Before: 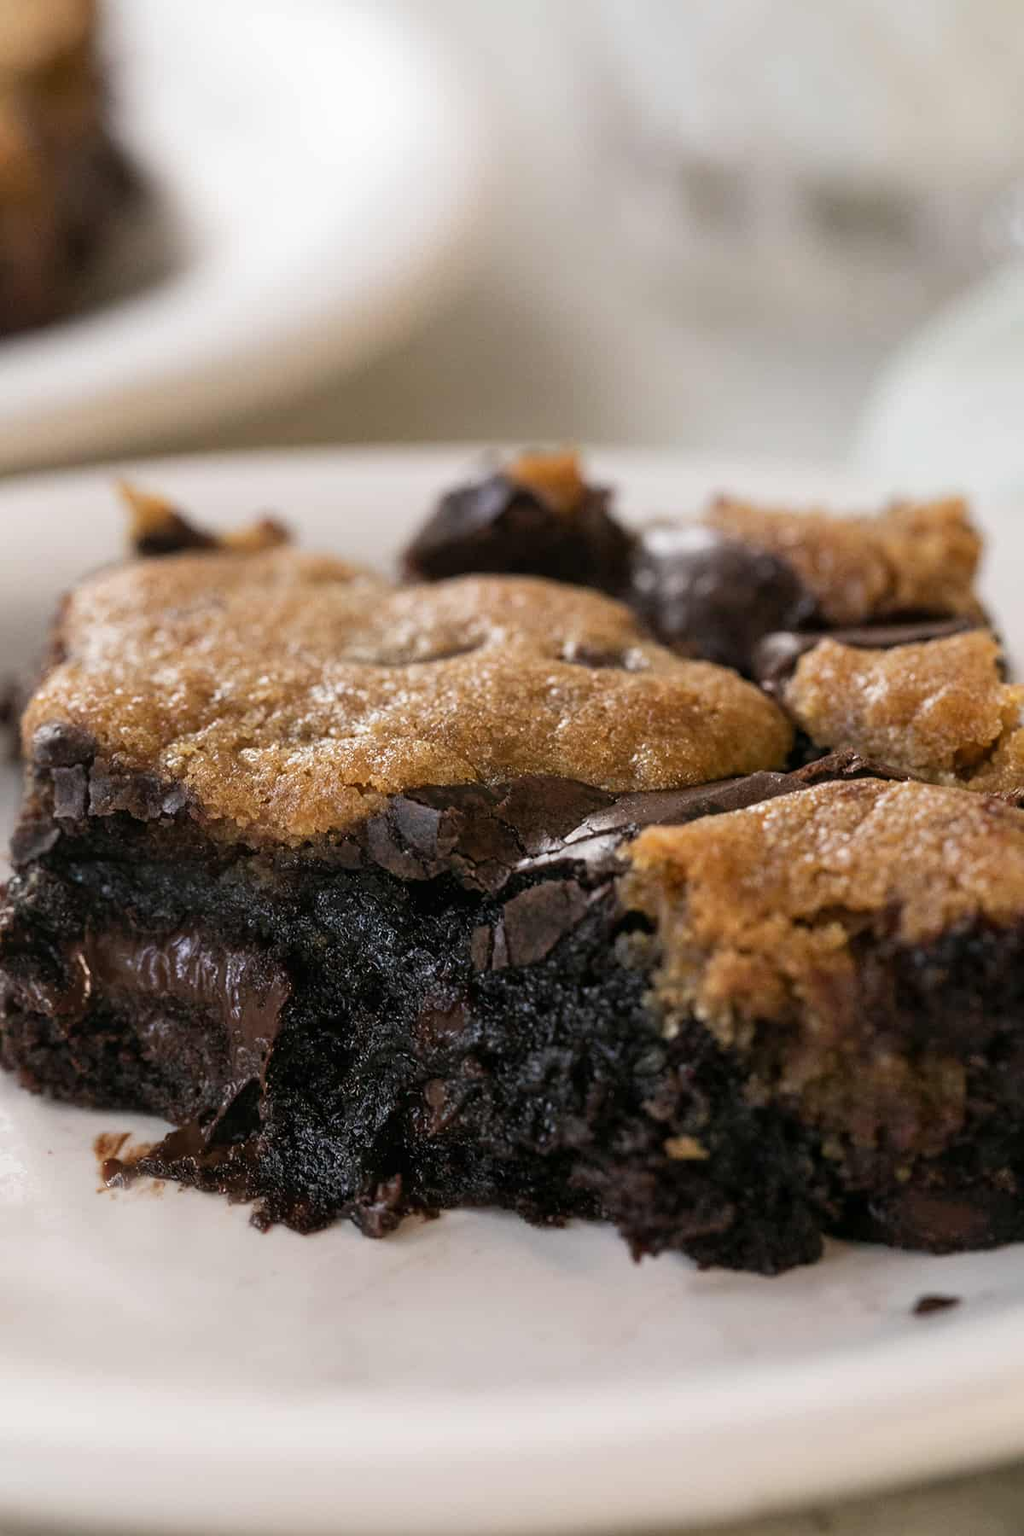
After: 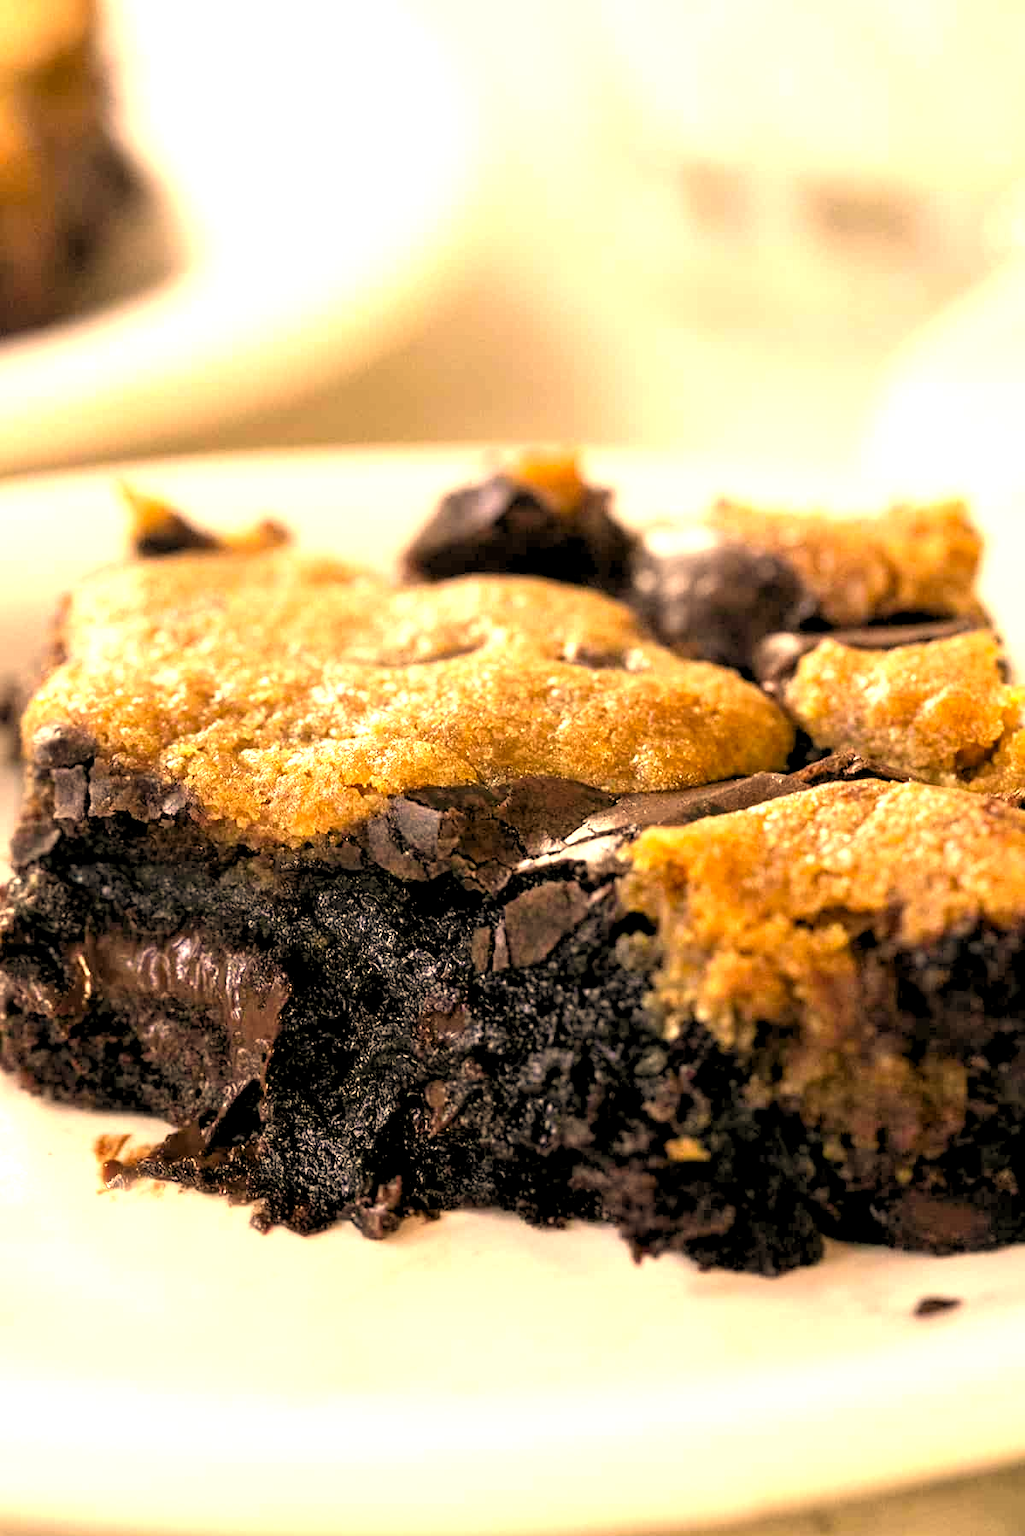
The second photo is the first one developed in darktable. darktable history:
crop: bottom 0.071%
color correction: highlights a* 15, highlights b* 31.55
exposure: black level correction 0.001, exposure 1.129 EV, compensate exposure bias true, compensate highlight preservation false
rgb levels: levels [[0.01, 0.419, 0.839], [0, 0.5, 1], [0, 0.5, 1]]
